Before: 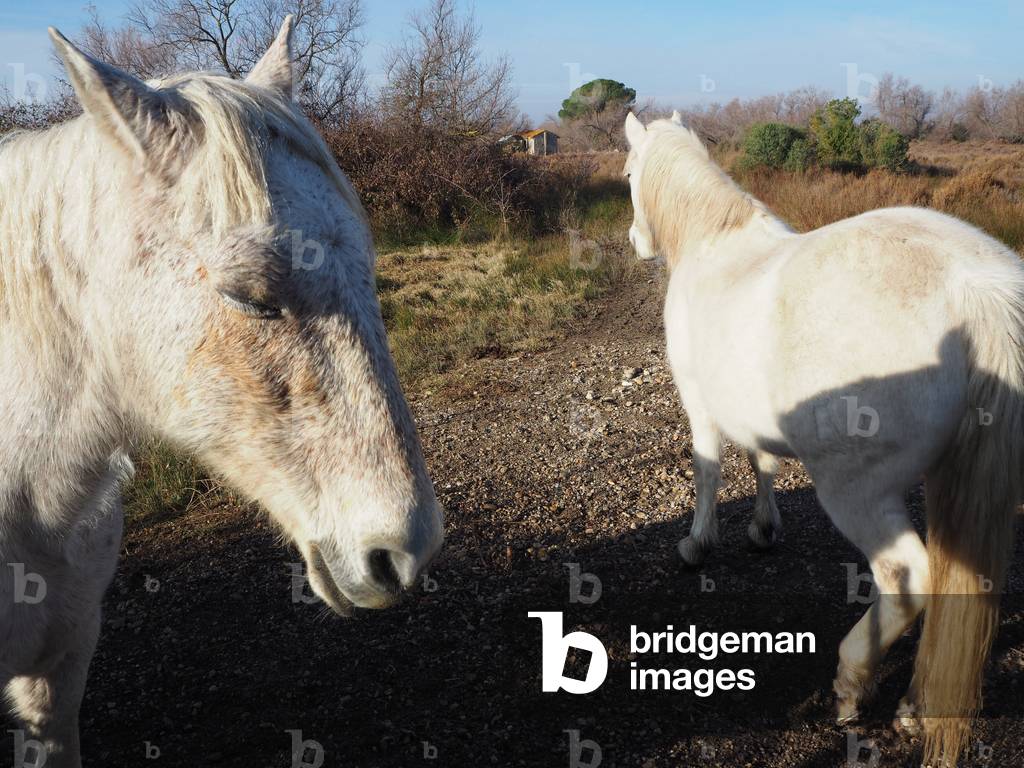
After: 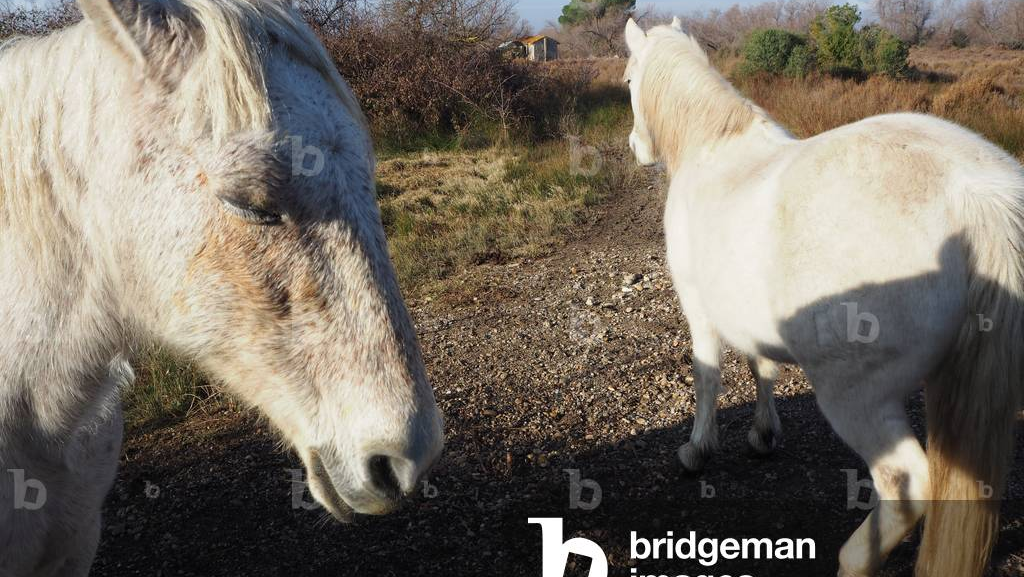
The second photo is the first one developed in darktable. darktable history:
crop and rotate: top 12.319%, bottom 12.508%
